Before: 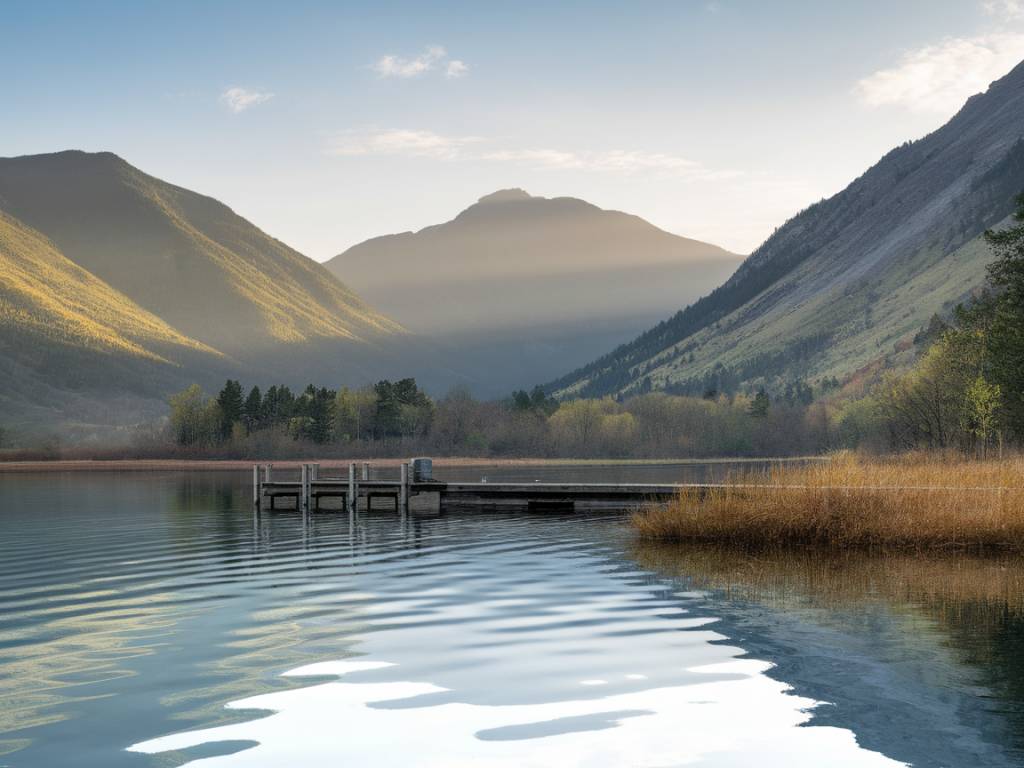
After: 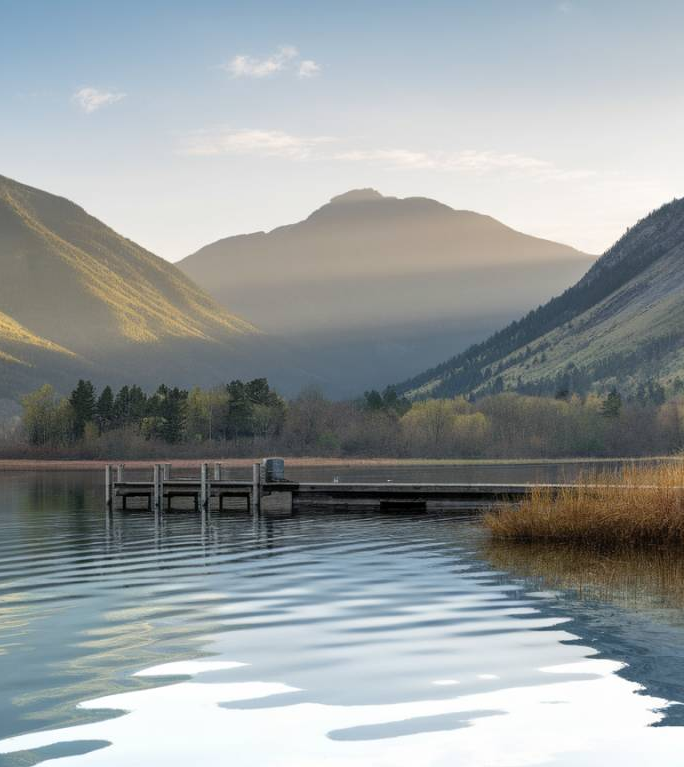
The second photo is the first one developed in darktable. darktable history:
crop and rotate: left 14.497%, right 18.671%
